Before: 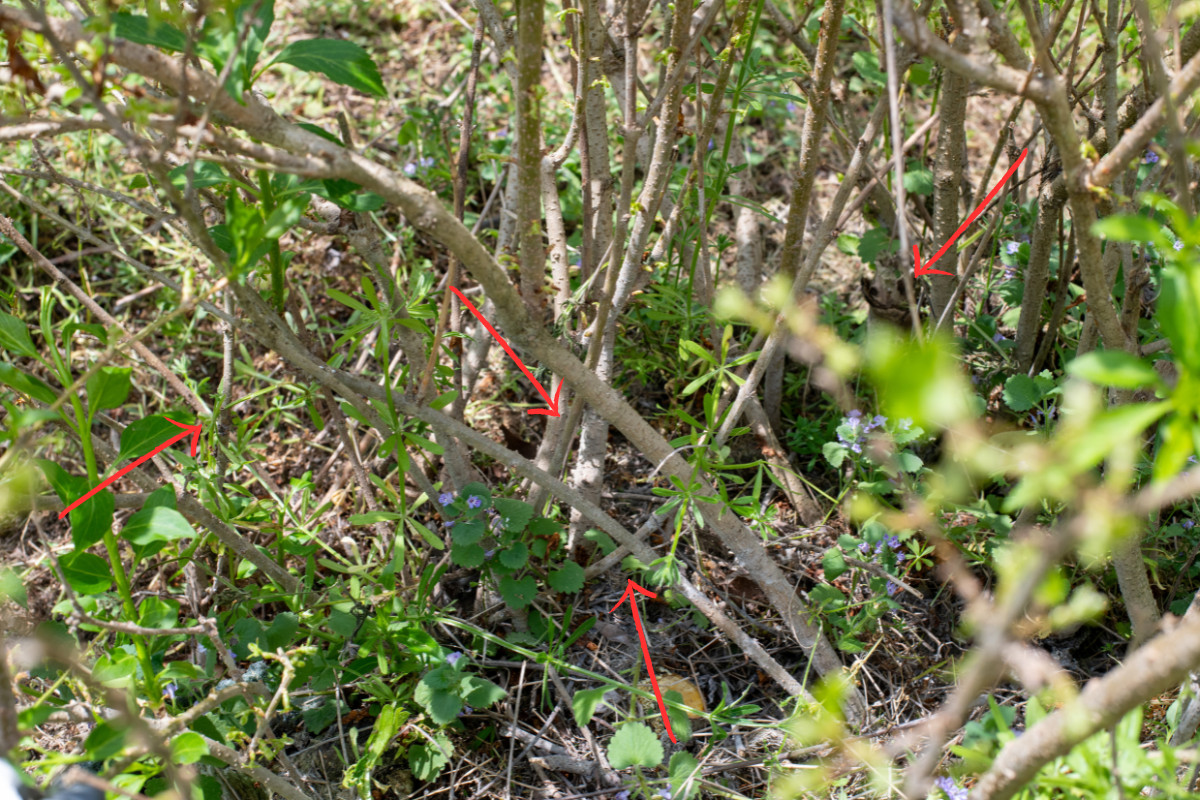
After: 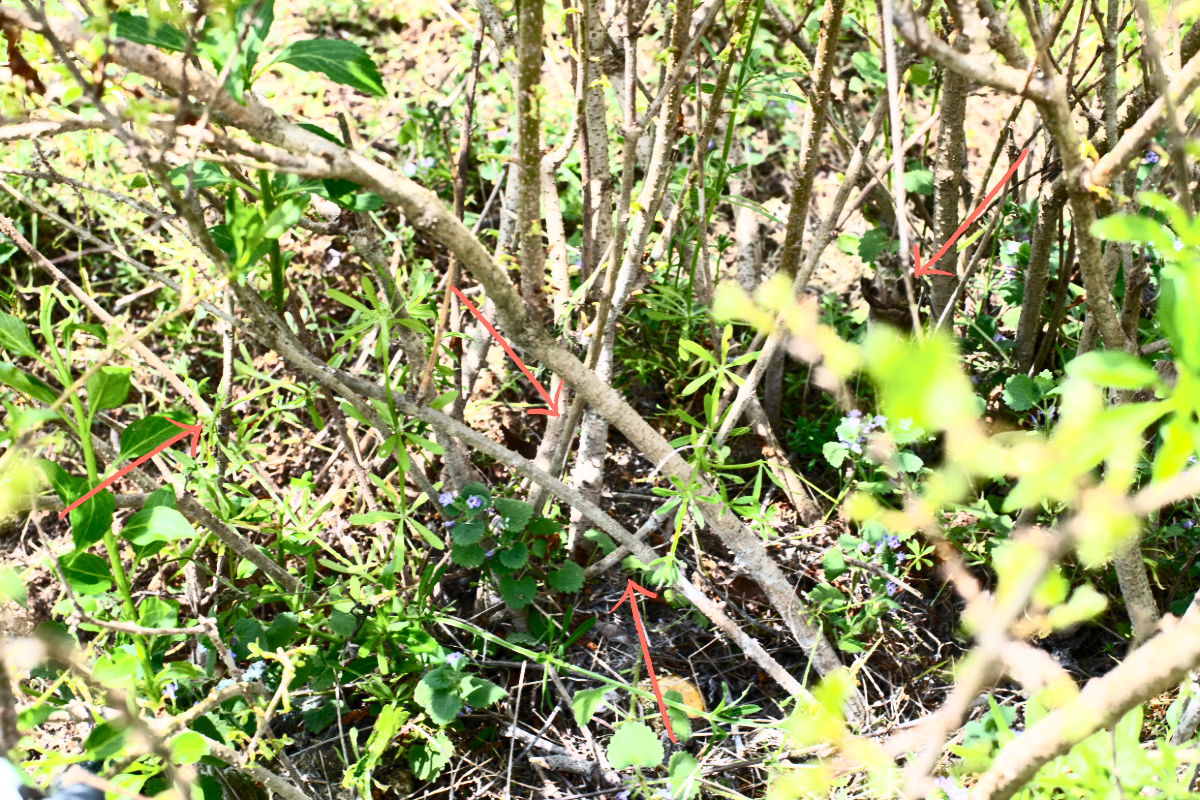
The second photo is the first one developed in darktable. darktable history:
exposure: exposure 0.2 EV, compensate highlight preservation false
contrast brightness saturation: contrast 0.62, brightness 0.34, saturation 0.14
